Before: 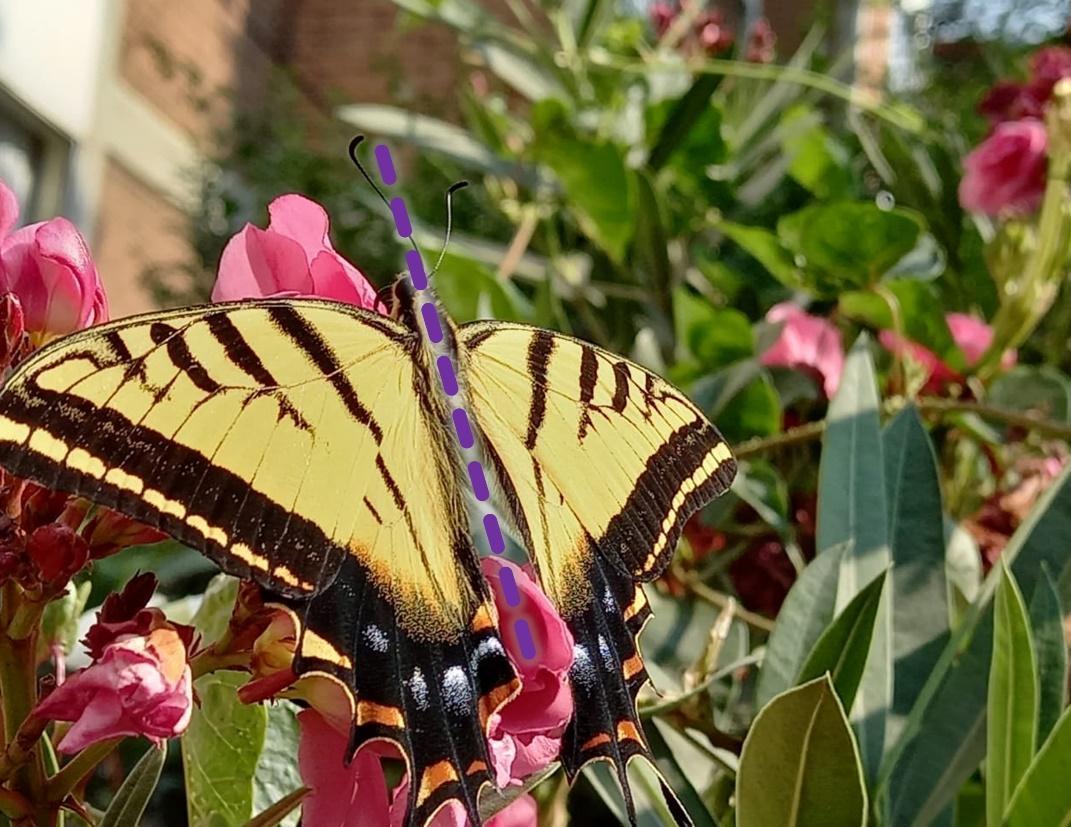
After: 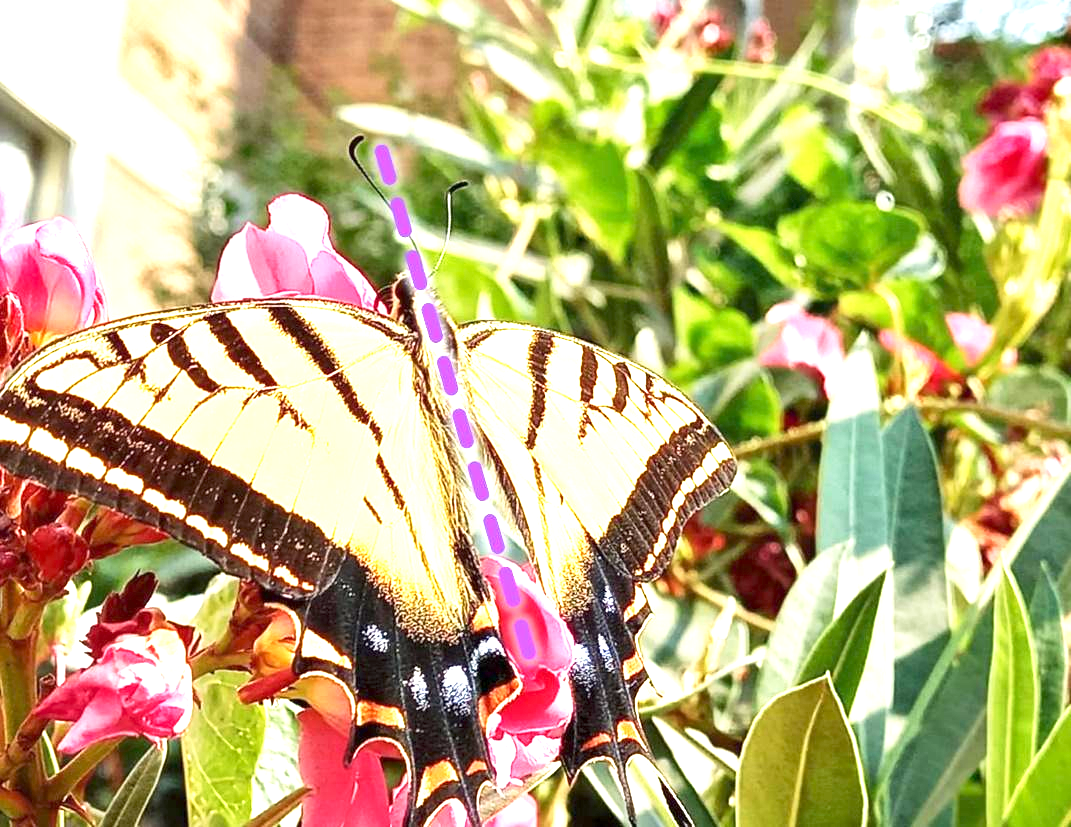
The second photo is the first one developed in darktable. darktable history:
tone curve: curves: ch0 [(0, 0) (0.003, 0.003) (0.011, 0.012) (0.025, 0.026) (0.044, 0.046) (0.069, 0.072) (0.1, 0.104) (0.136, 0.141) (0.177, 0.185) (0.224, 0.234) (0.277, 0.289) (0.335, 0.349) (0.399, 0.415) (0.468, 0.488) (0.543, 0.566) (0.623, 0.649) (0.709, 0.739) (0.801, 0.834) (0.898, 0.923) (1, 1)], preserve colors none
exposure: exposure 2 EV, compensate highlight preservation false
